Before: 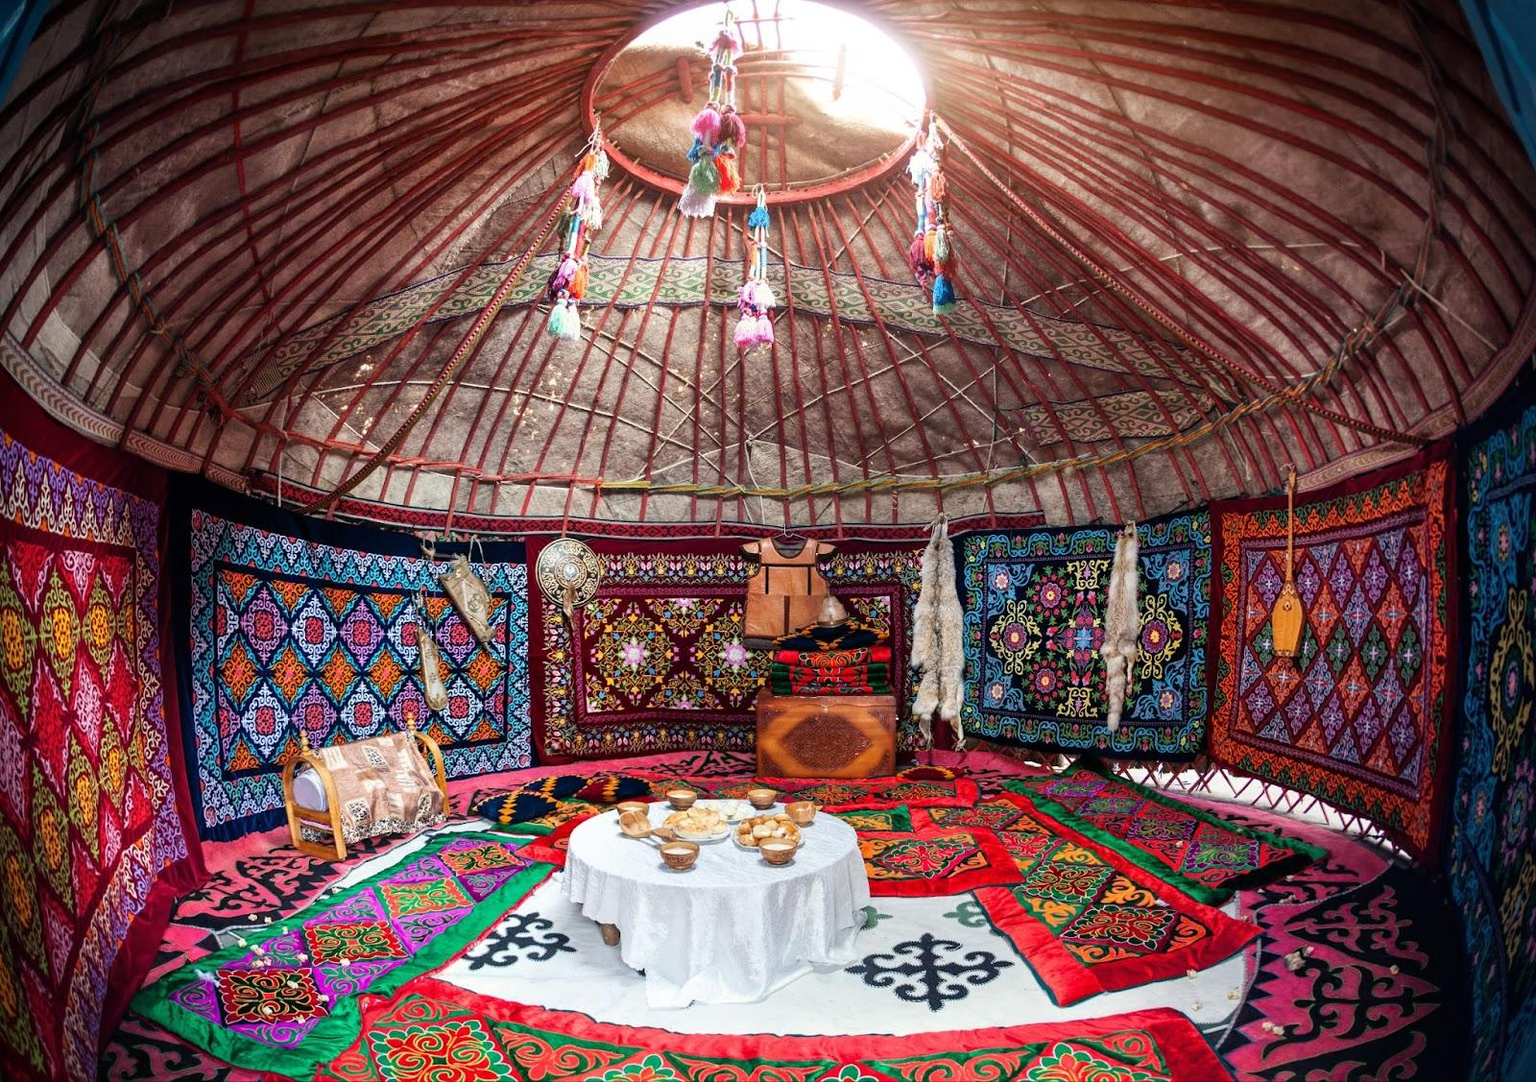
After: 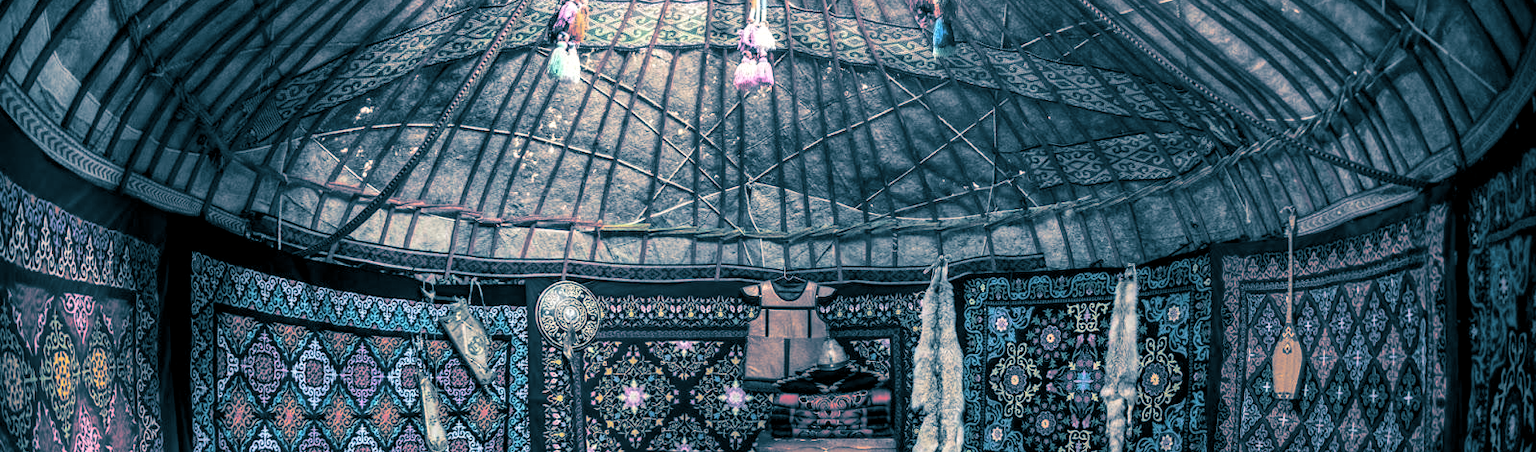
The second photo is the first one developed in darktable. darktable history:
split-toning: shadows › hue 212.4°, balance -70
crop and rotate: top 23.84%, bottom 34.294%
local contrast: detail 130%
